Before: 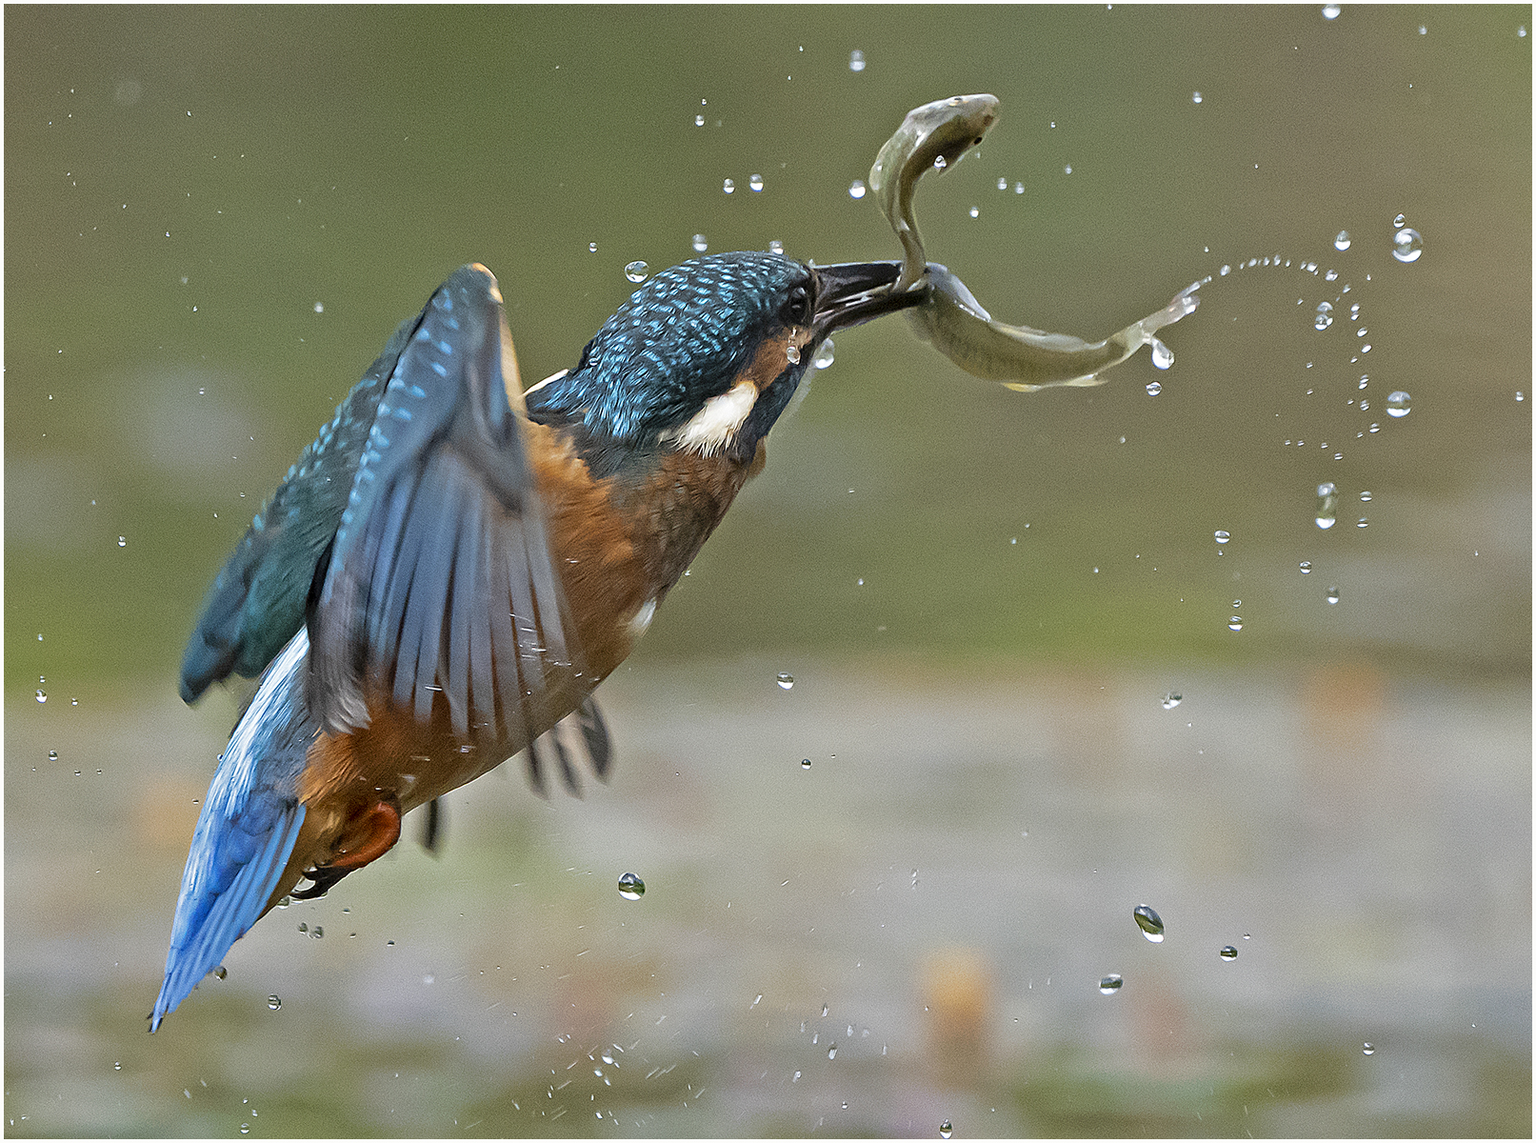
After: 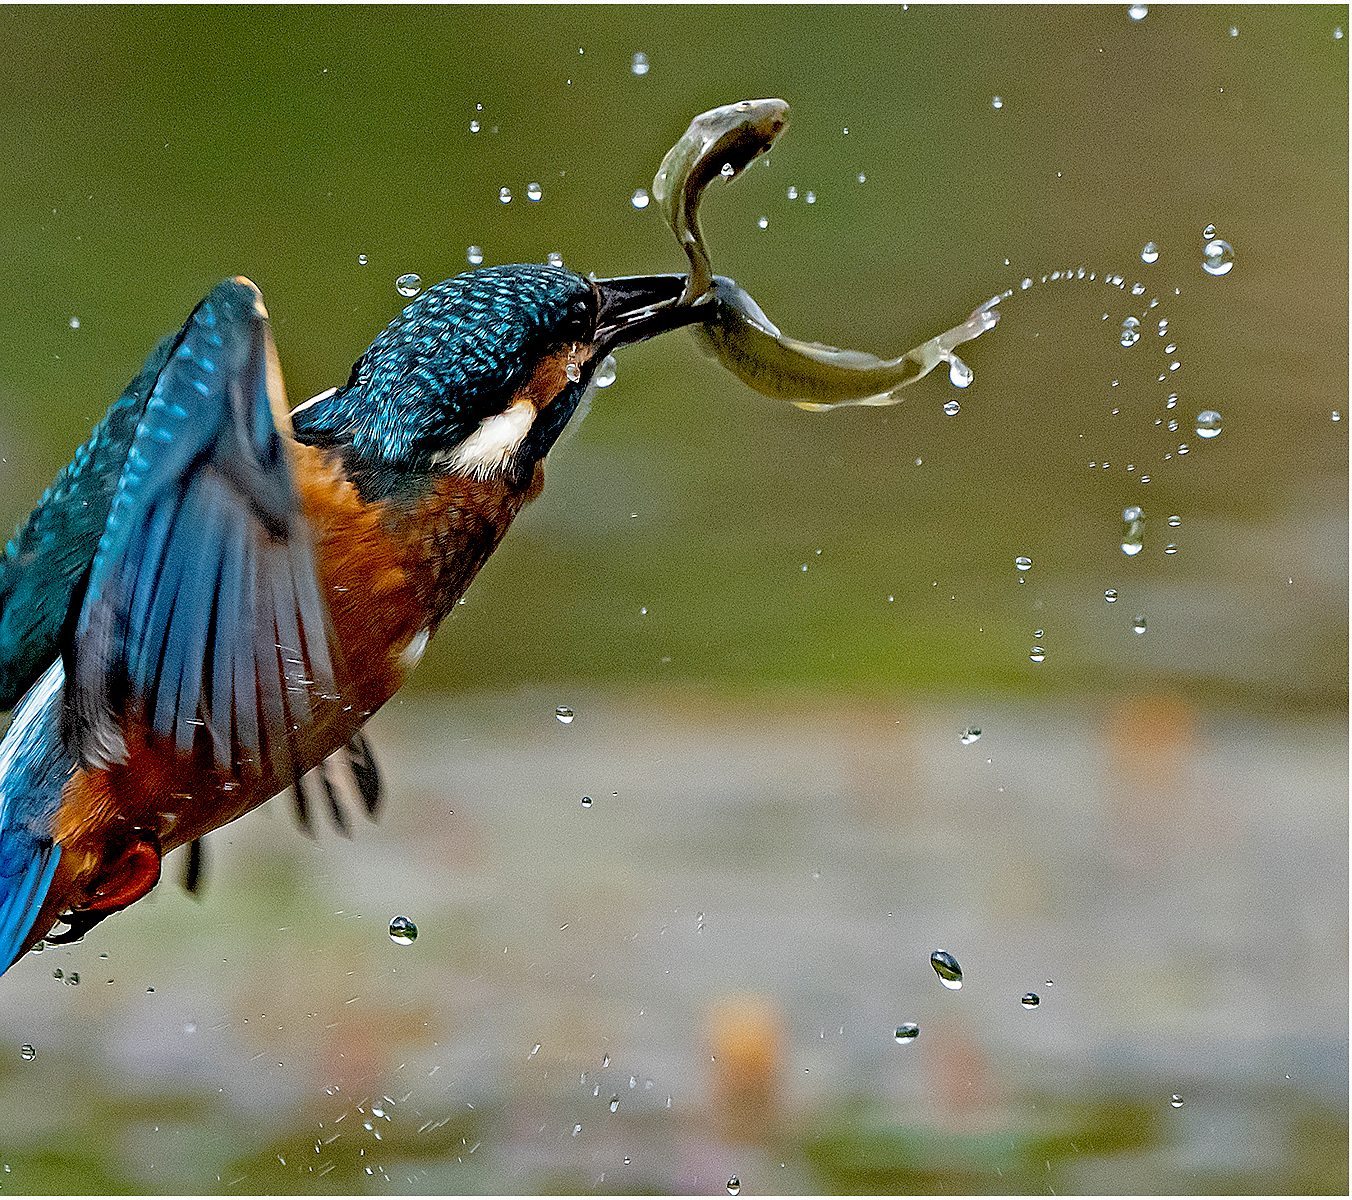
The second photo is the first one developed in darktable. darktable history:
crop: left 16.145%
sharpen: radius 0.969, amount 0.604
exposure: black level correction 0.056, compensate highlight preservation false
